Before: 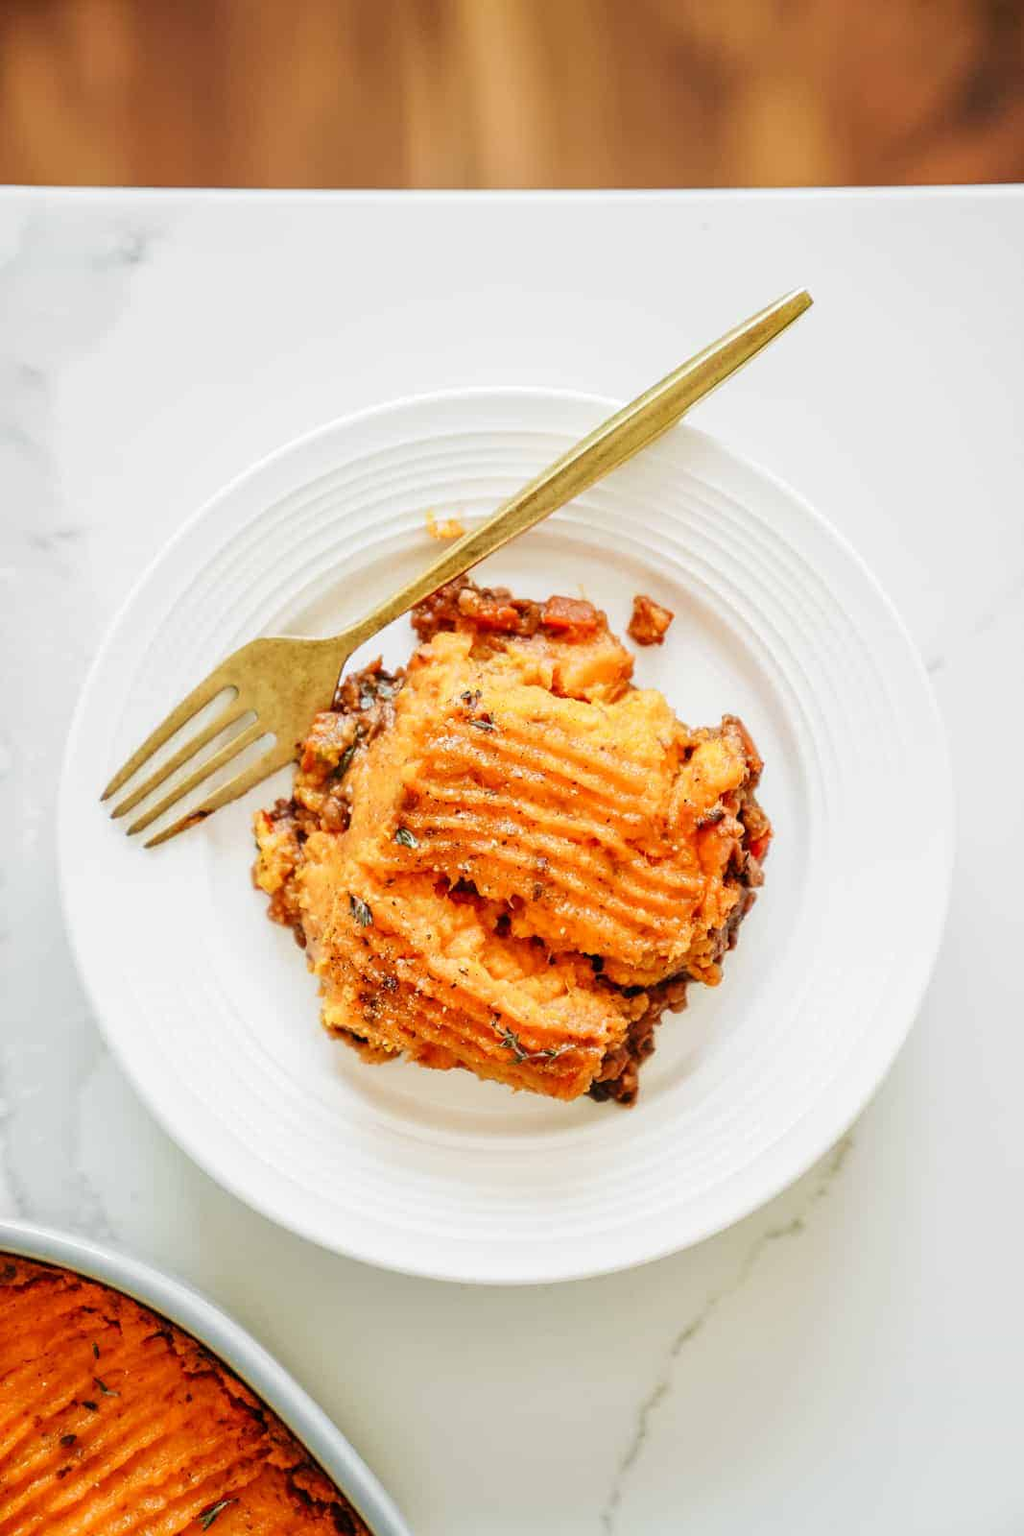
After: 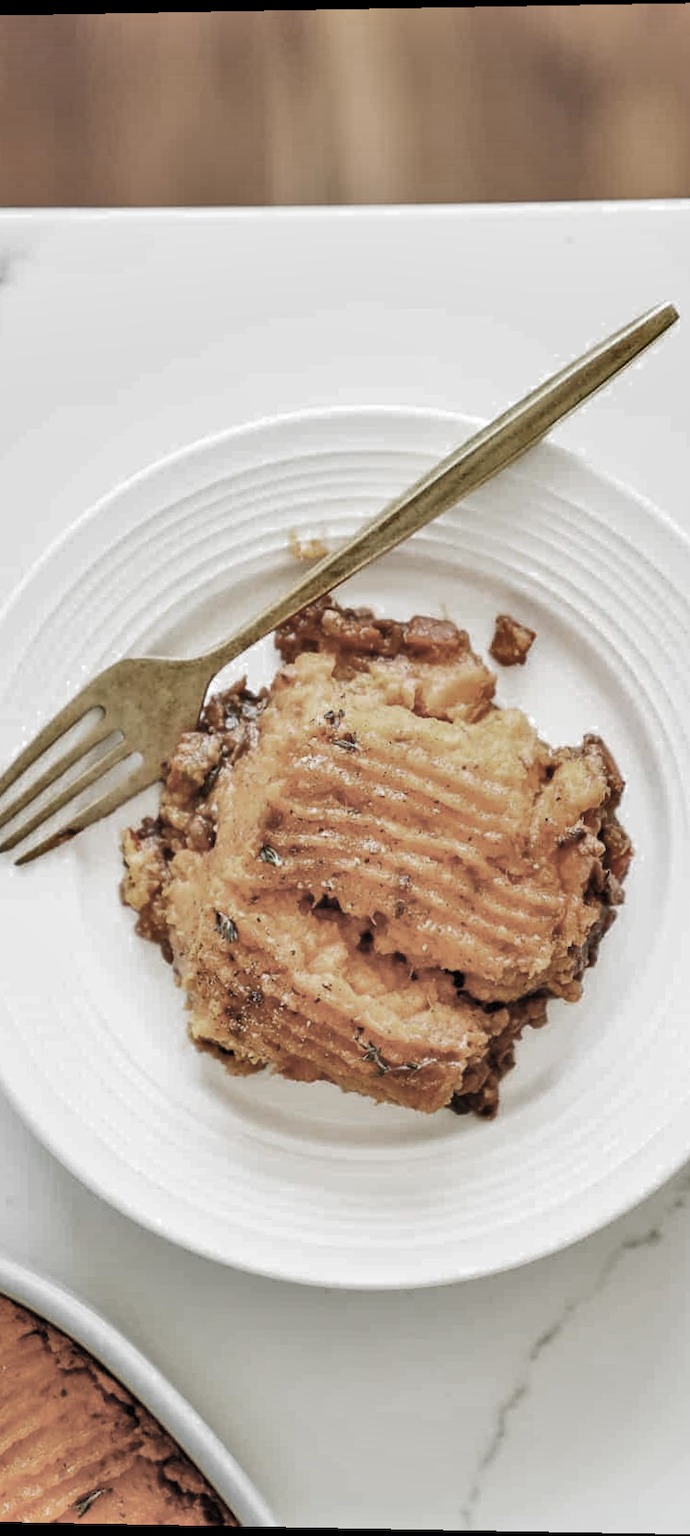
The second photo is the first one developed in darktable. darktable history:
color zones: curves: ch0 [(0, 0.613) (0.01, 0.613) (0.245, 0.448) (0.498, 0.529) (0.642, 0.665) (0.879, 0.777) (0.99, 0.613)]; ch1 [(0, 0.035) (0.121, 0.189) (0.259, 0.197) (0.415, 0.061) (0.589, 0.022) (0.732, 0.022) (0.857, 0.026) (0.991, 0.053)]
rotate and perspective: lens shift (vertical) 0.048, lens shift (horizontal) -0.024, automatic cropping off
shadows and highlights: low approximation 0.01, soften with gaussian
crop and rotate: left 13.342%, right 19.991%
